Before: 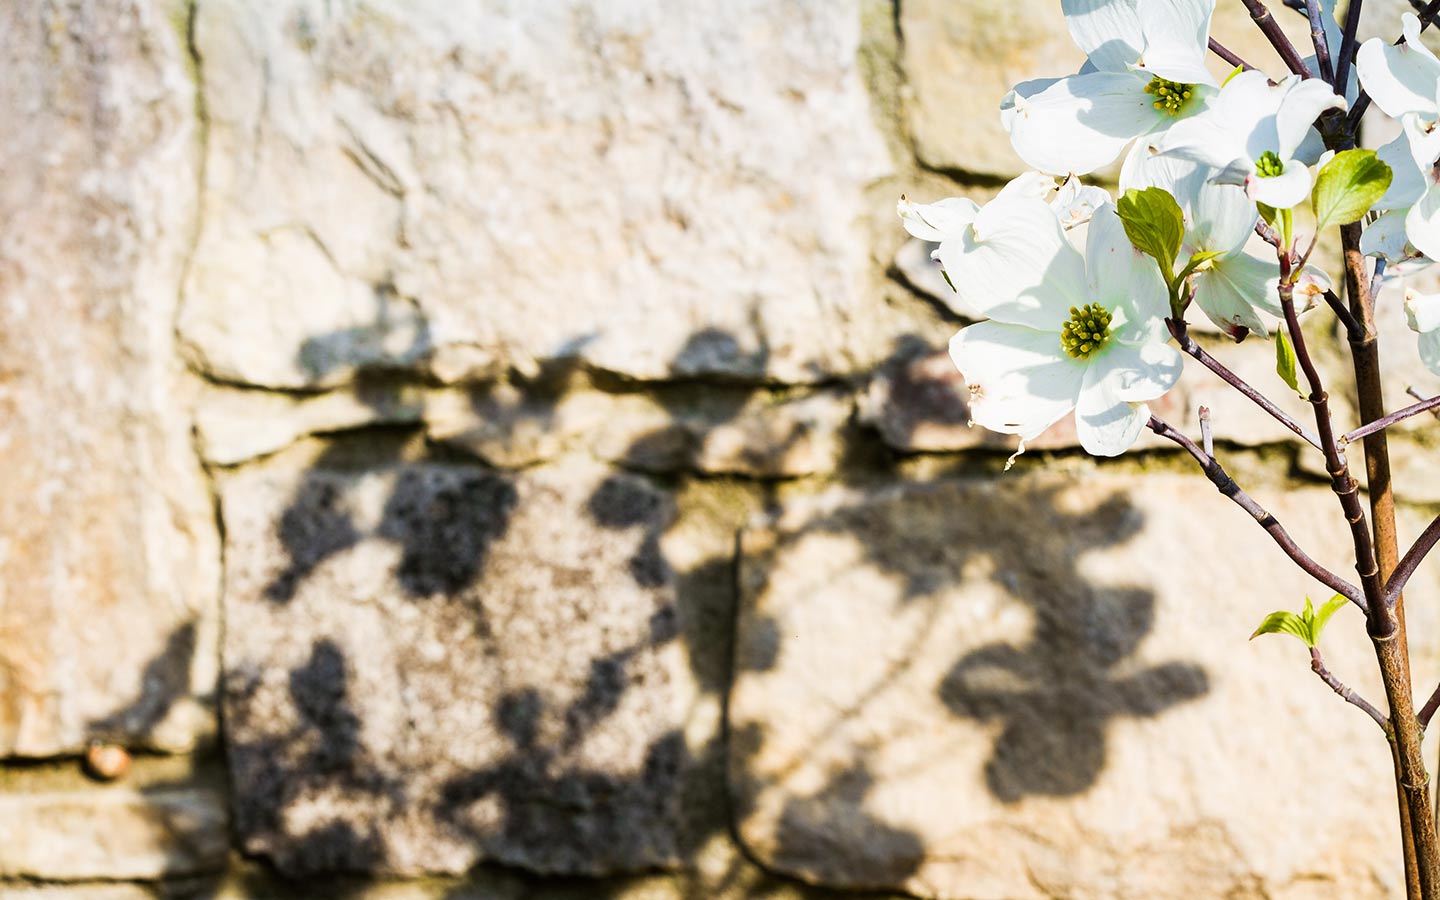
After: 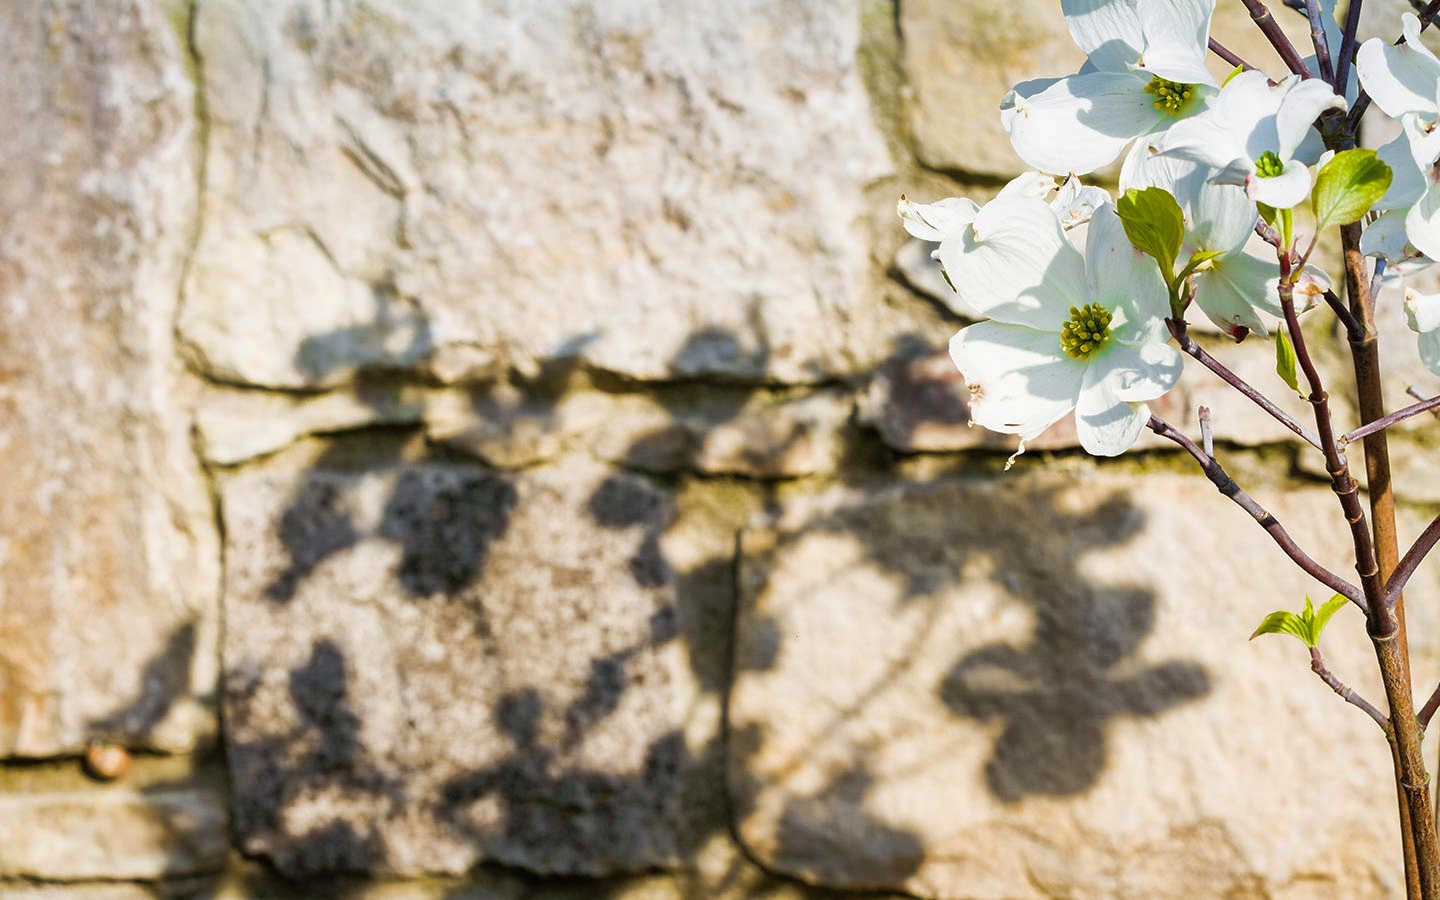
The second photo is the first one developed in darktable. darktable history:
shadows and highlights: on, module defaults
color balance rgb: linear chroma grading › global chroma -0.67%, saturation formula JzAzBz (2021)
